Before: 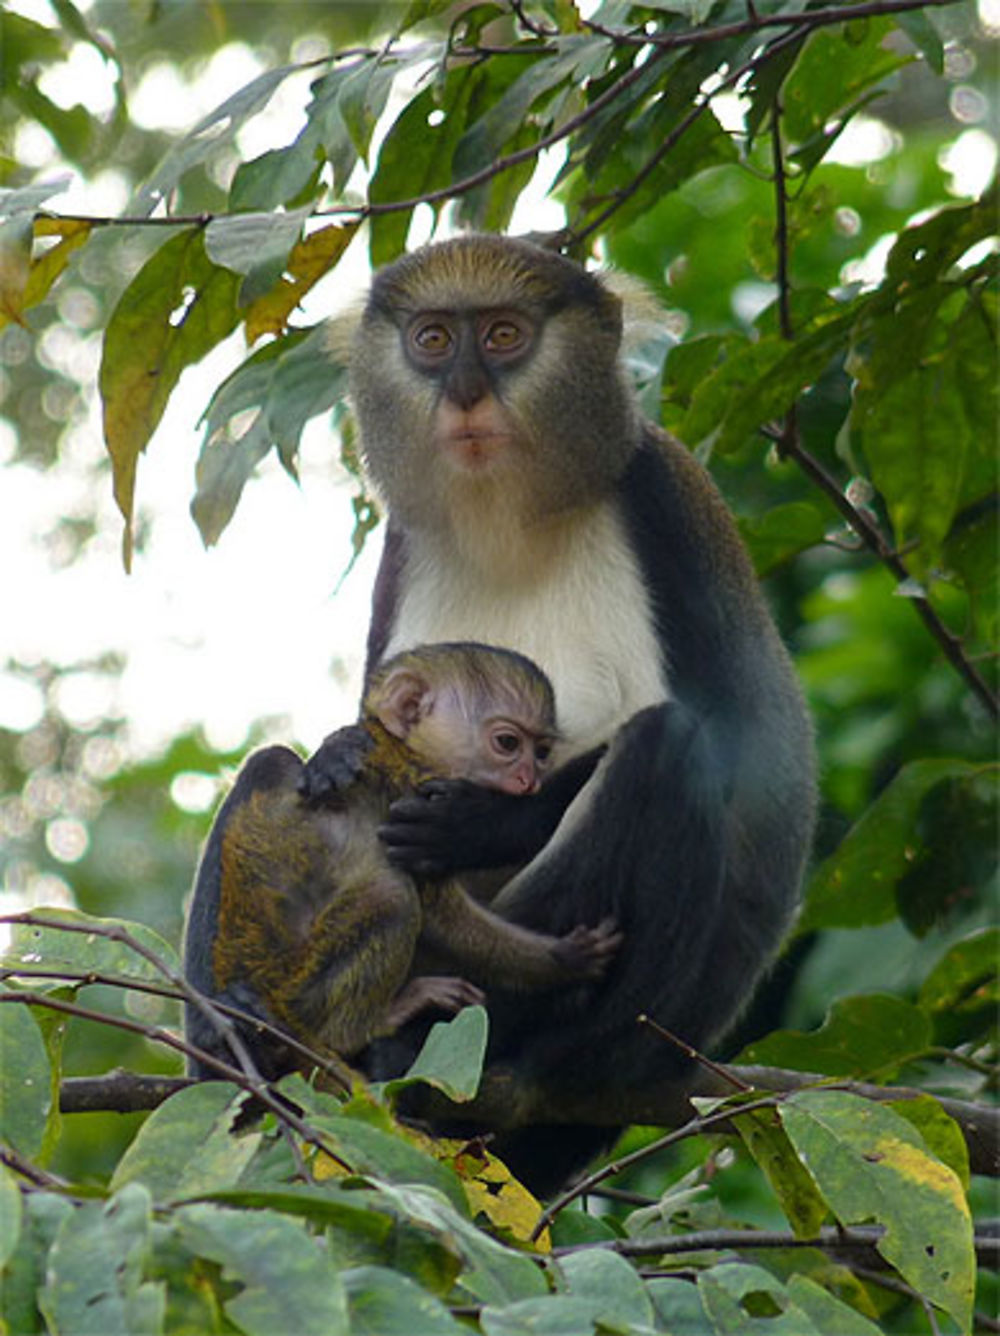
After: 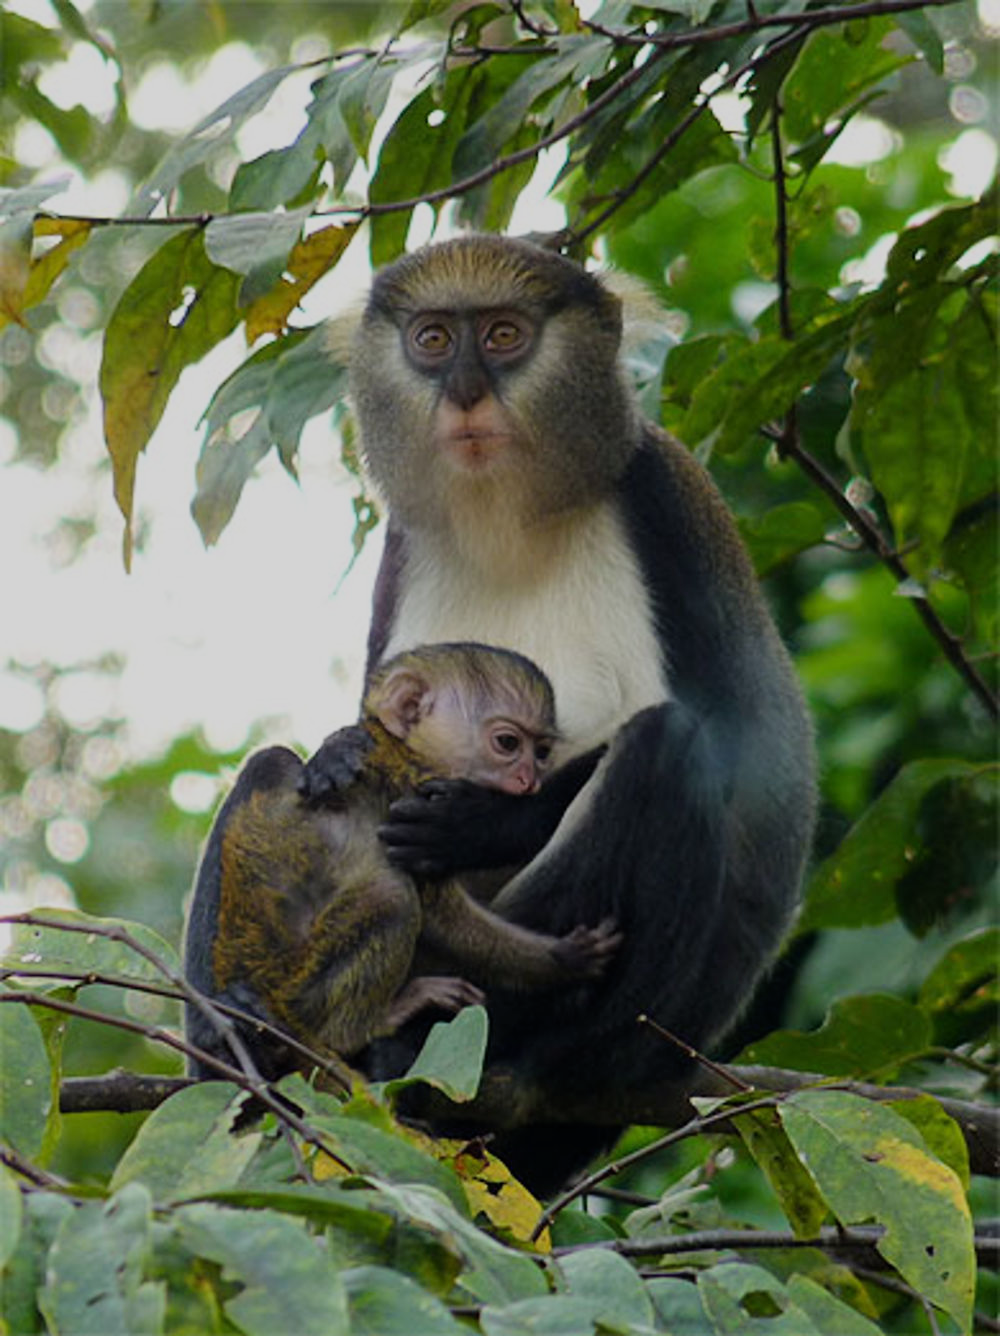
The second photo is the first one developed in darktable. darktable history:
filmic rgb: black relative exposure -7.65 EV, white relative exposure 4.56 EV, hardness 3.61, contrast in shadows safe
